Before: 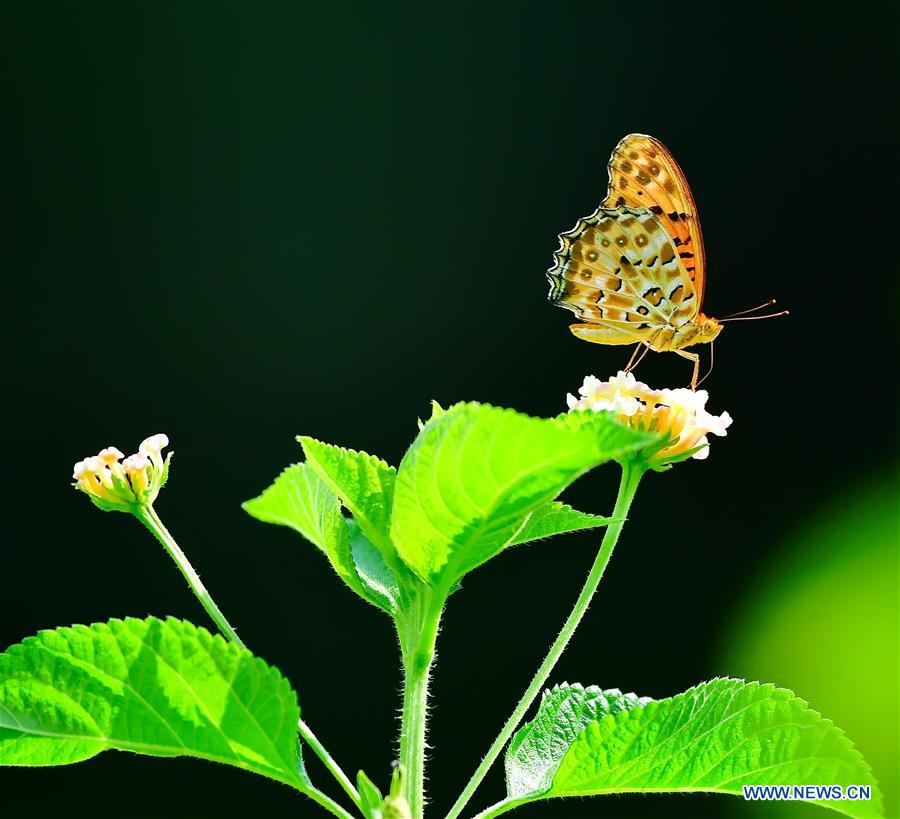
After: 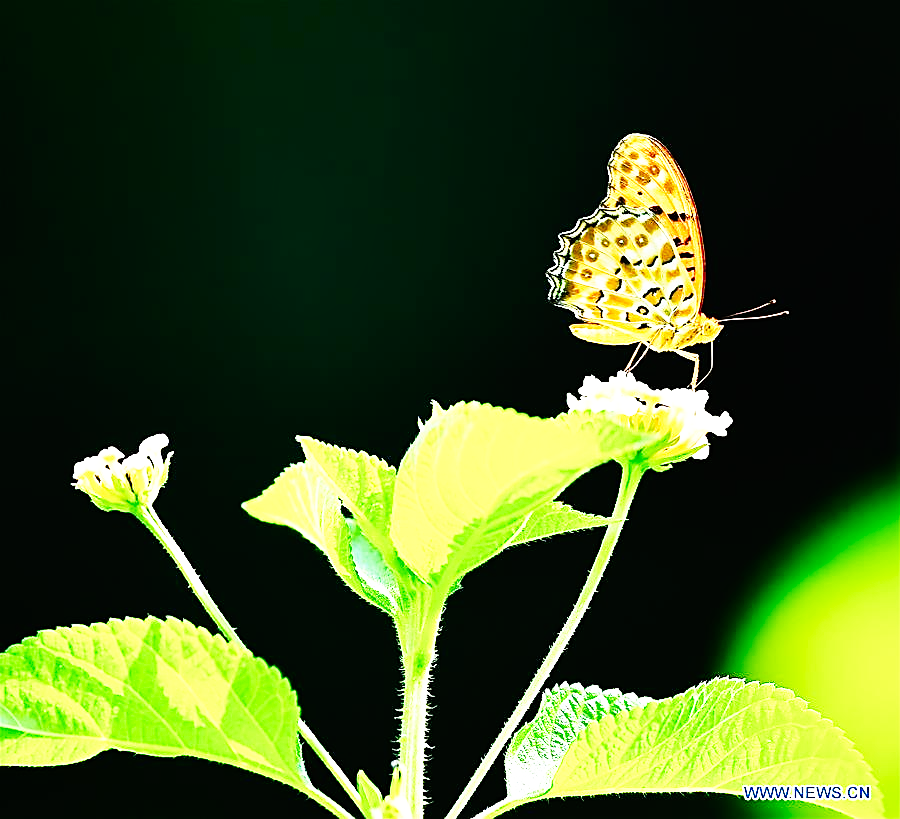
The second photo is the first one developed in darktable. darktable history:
tone equalizer: -8 EV -0.402 EV, -7 EV -0.384 EV, -6 EV -0.359 EV, -5 EV -0.248 EV, -3 EV 0.244 EV, -2 EV 0.345 EV, -1 EV 0.406 EV, +0 EV 0.417 EV
sharpen: on, module defaults
base curve: curves: ch0 [(0, 0) (0.007, 0.004) (0.027, 0.03) (0.046, 0.07) (0.207, 0.54) (0.442, 0.872) (0.673, 0.972) (1, 1)], preserve colors none
